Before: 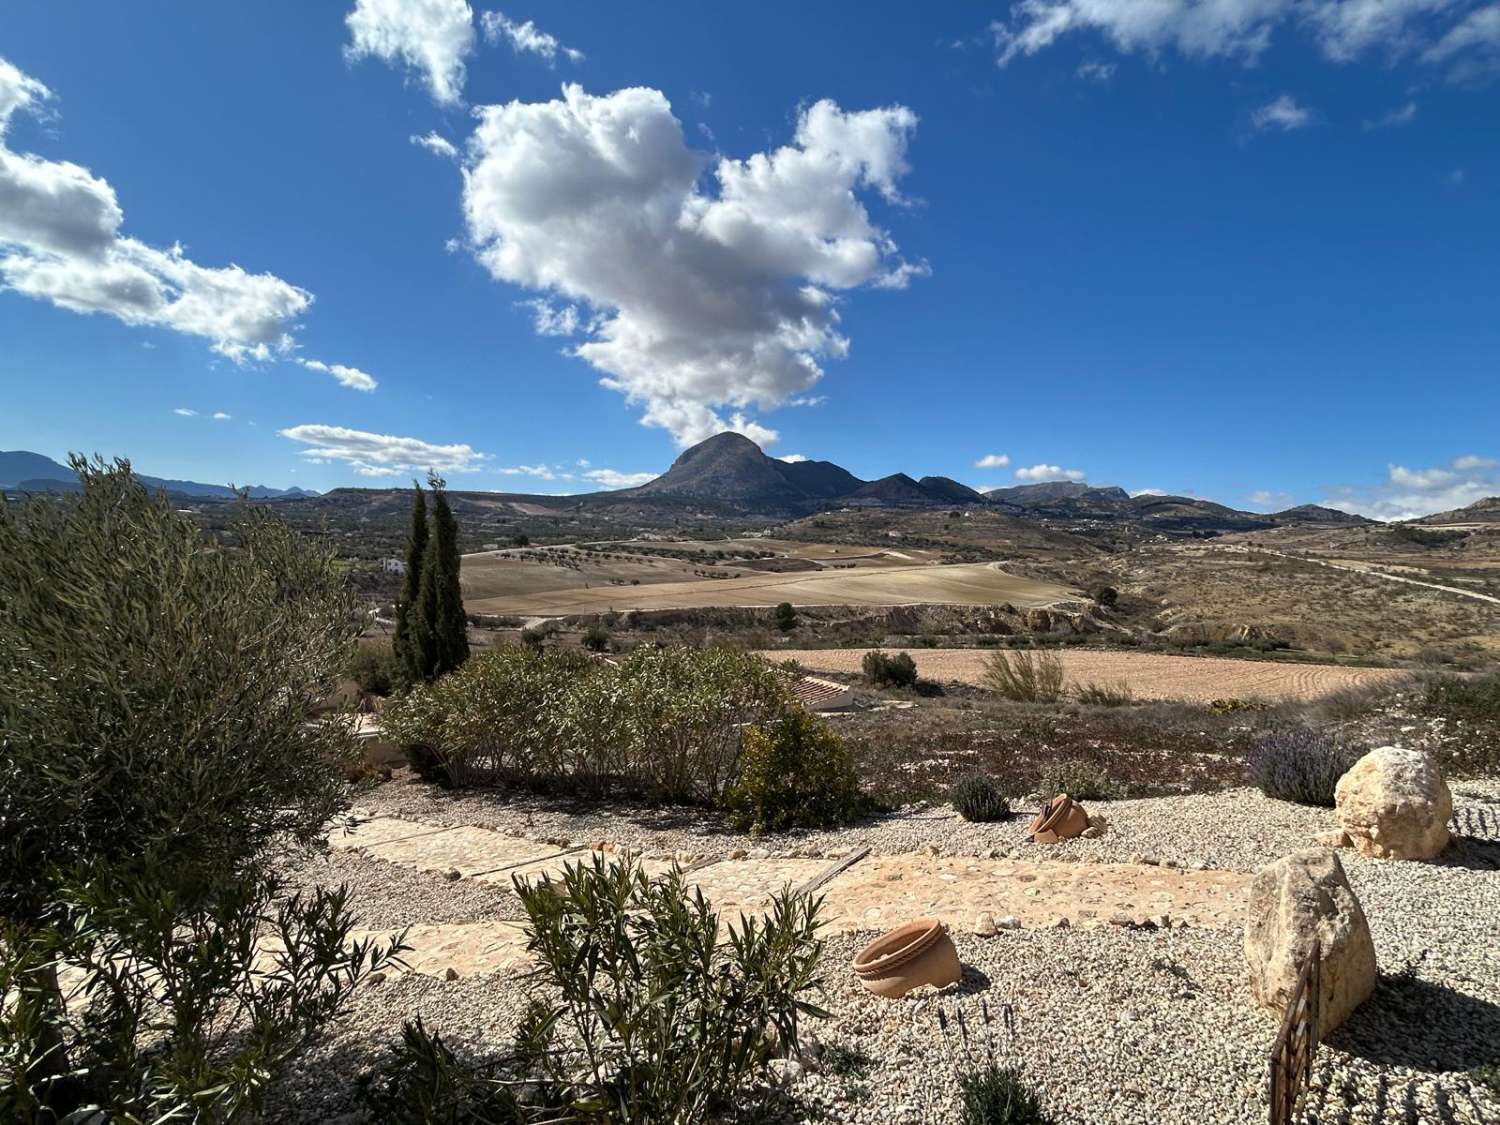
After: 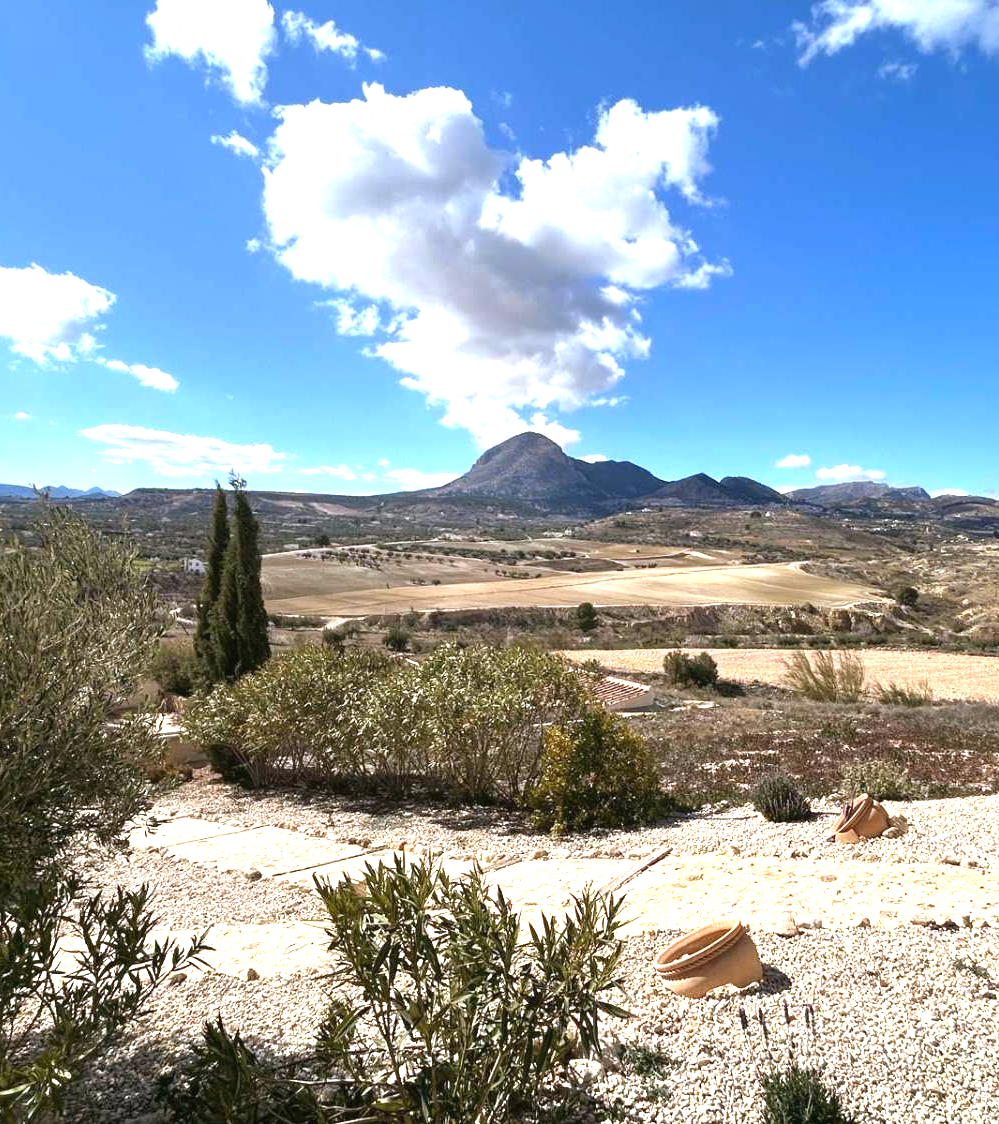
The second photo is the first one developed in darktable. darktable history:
color balance: mode lift, gamma, gain (sRGB), lift [1, 0.99, 1.01, 0.992], gamma [1, 1.037, 0.974, 0.963]
white balance: red 1.004, blue 1.024
exposure: black level correction 0, exposure 1.2 EV, compensate exposure bias true, compensate highlight preservation false
contrast equalizer: octaves 7, y [[0.6 ×6], [0.55 ×6], [0 ×6], [0 ×6], [0 ×6]], mix -0.2
crop and rotate: left 13.342%, right 19.991%
